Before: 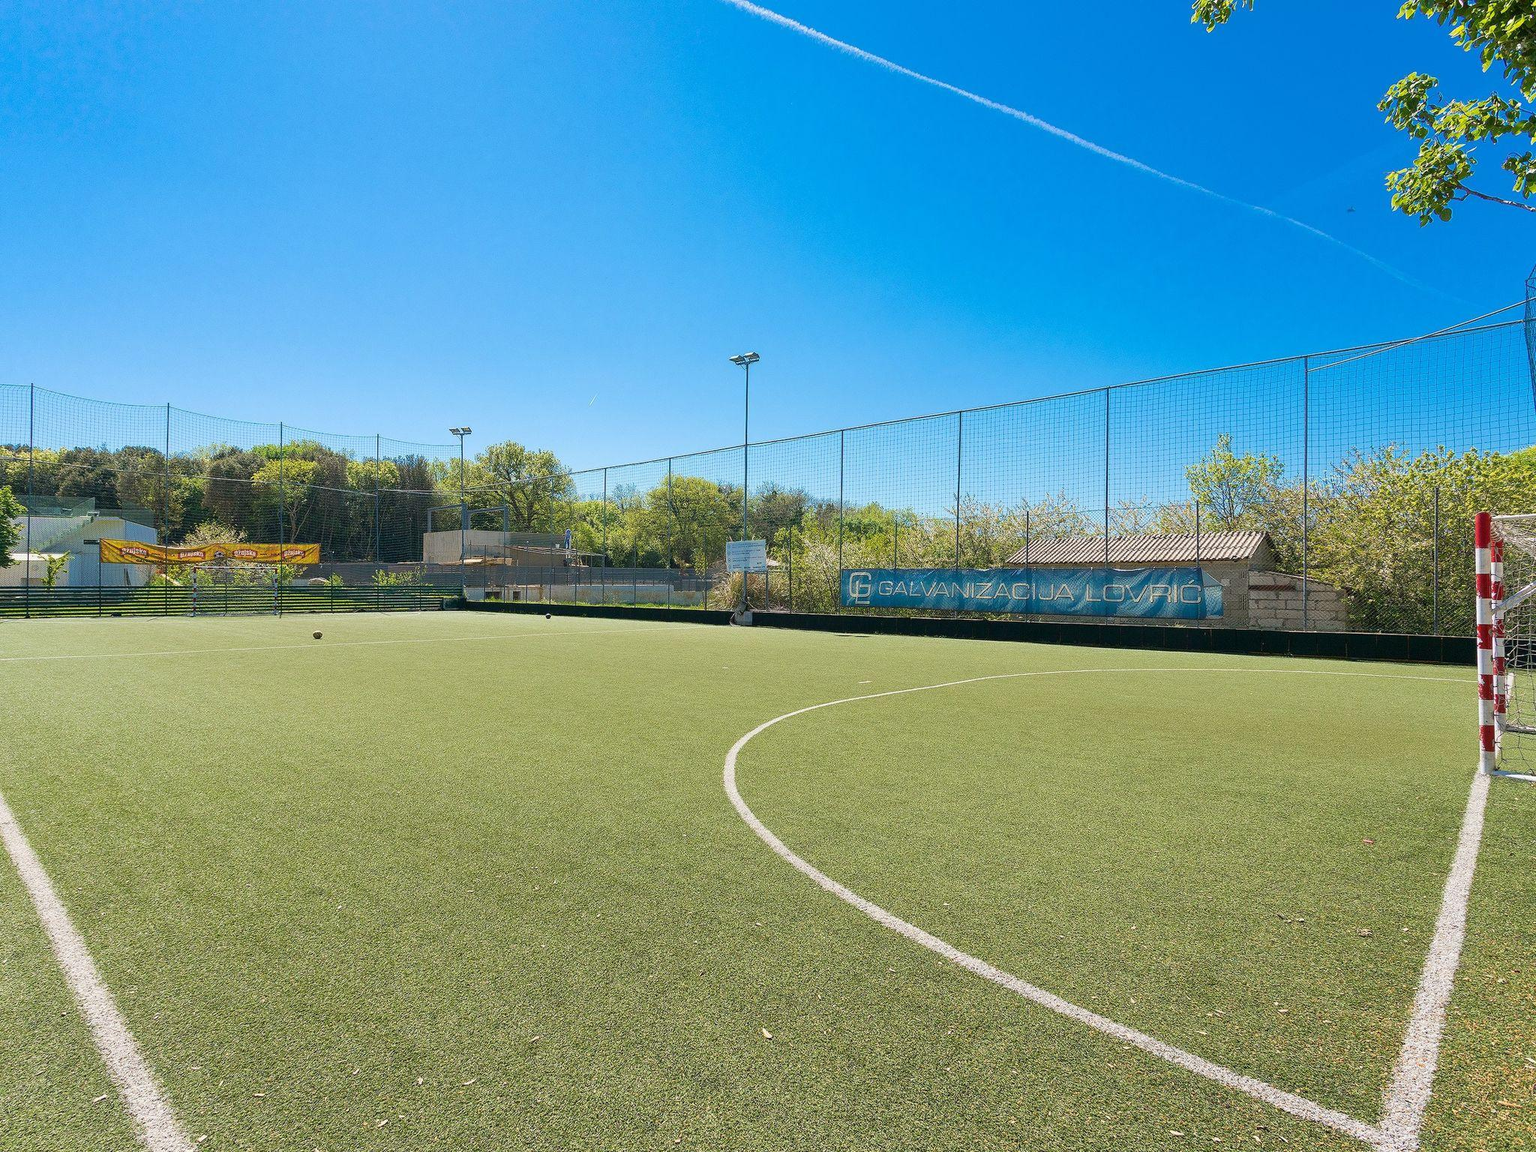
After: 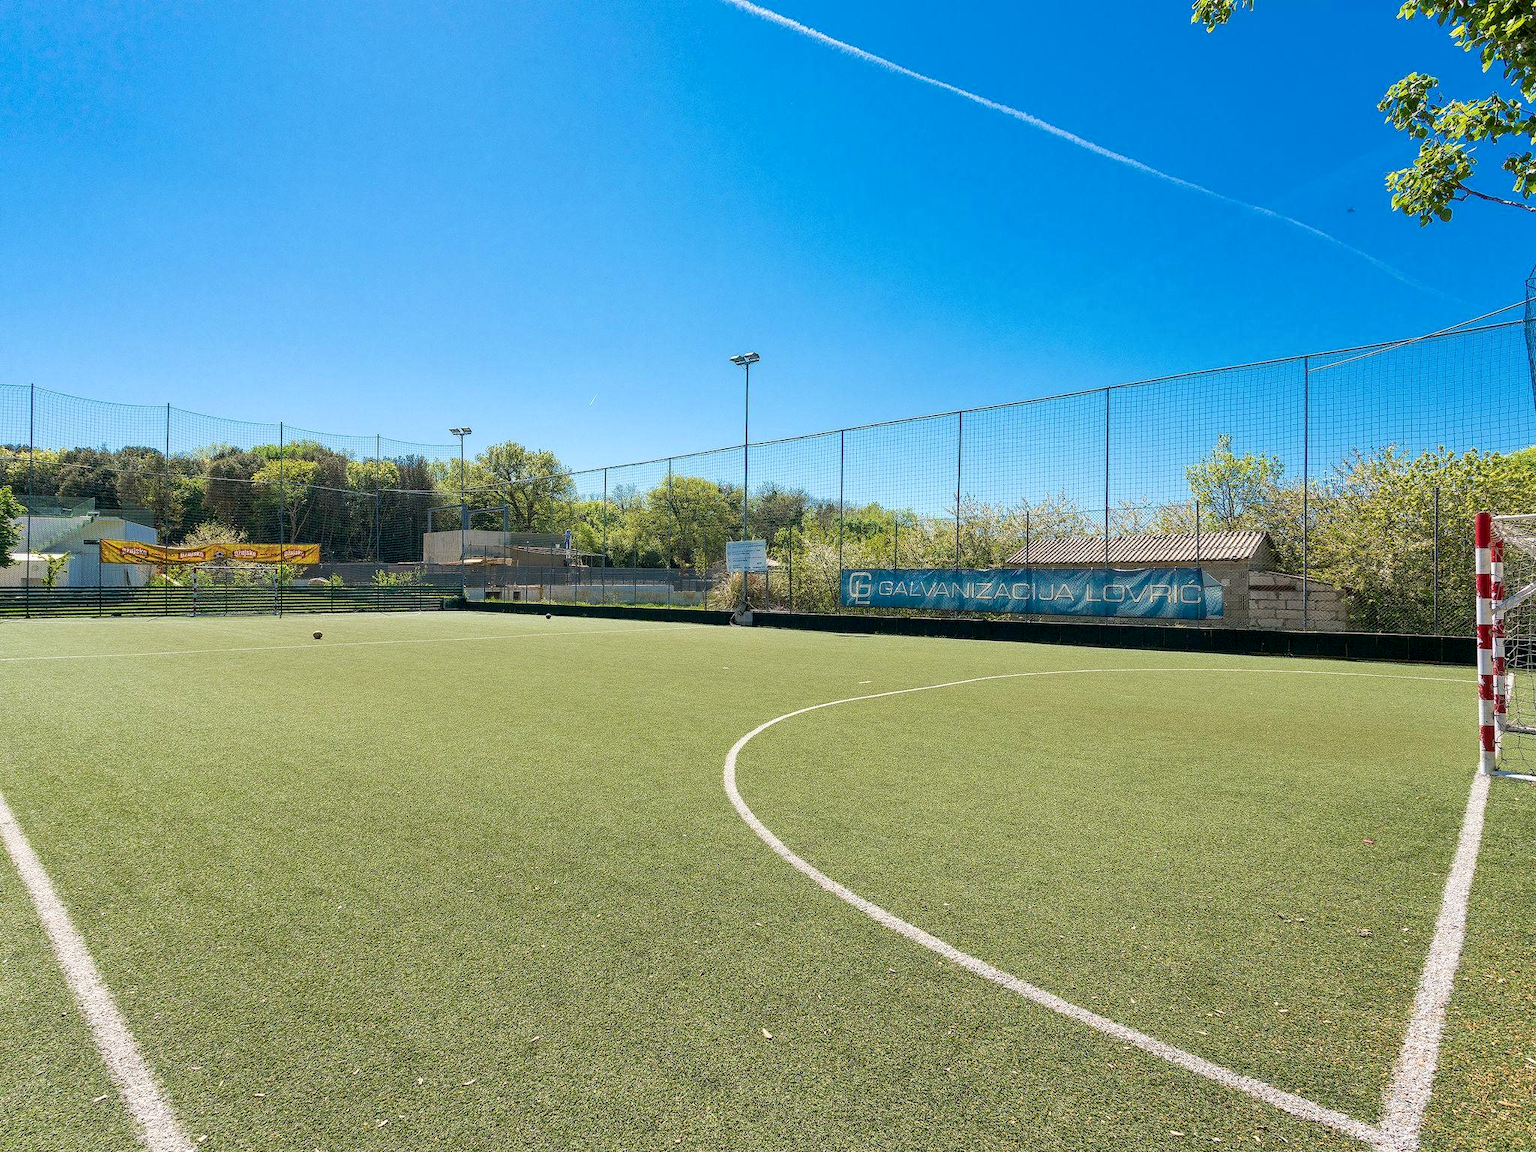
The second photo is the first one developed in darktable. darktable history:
local contrast: highlights 87%, shadows 80%
